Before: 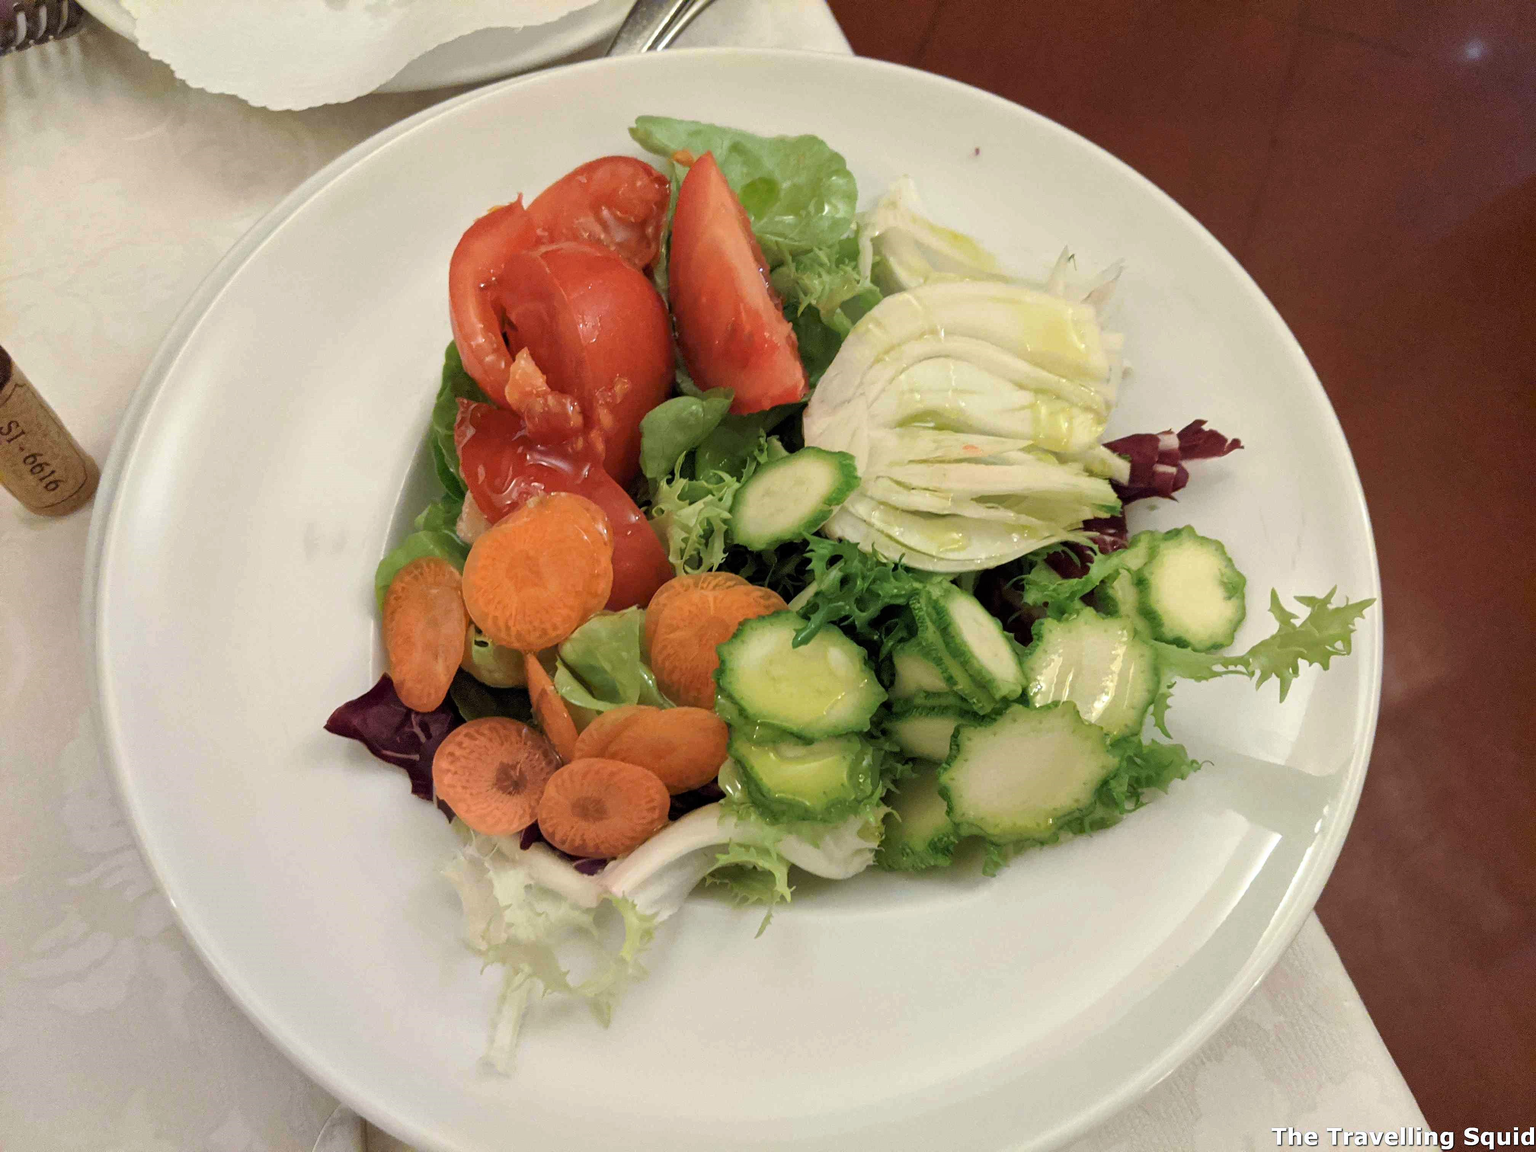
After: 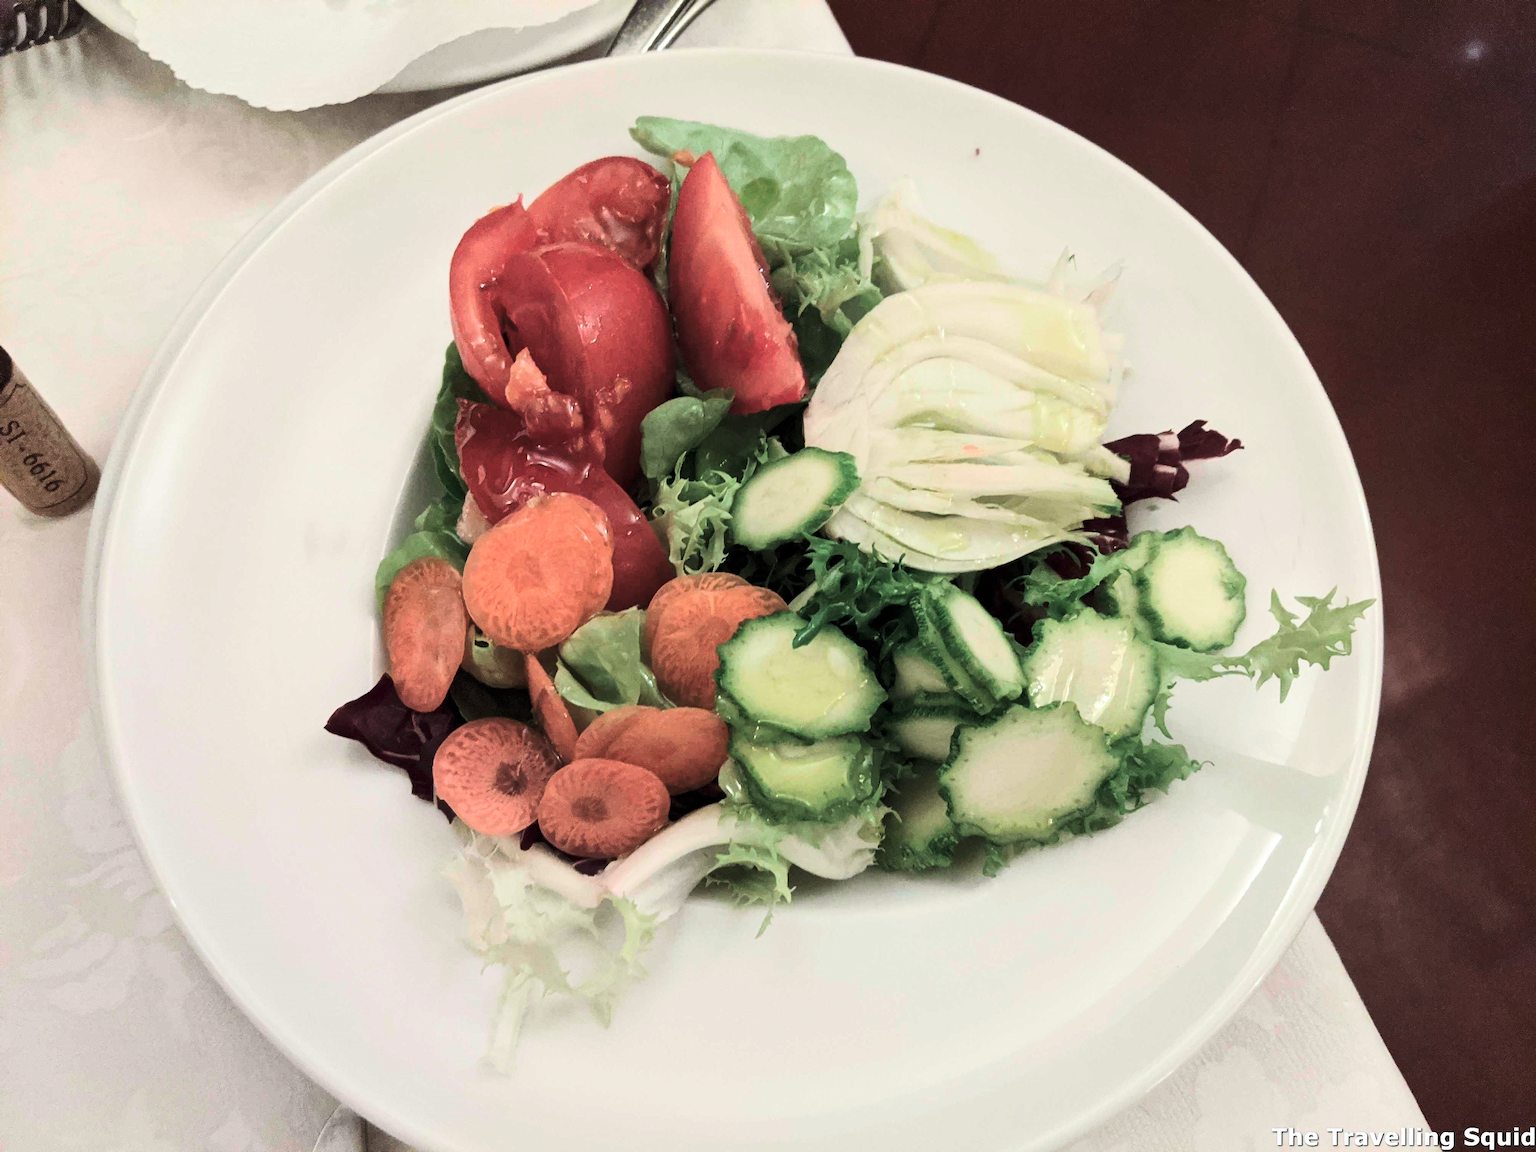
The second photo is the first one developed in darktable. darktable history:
color contrast: blue-yellow contrast 0.62
tone curve: curves: ch0 [(0, 0) (0.288, 0.201) (0.683, 0.793) (1, 1)], color space Lab, linked channels, preserve colors none
